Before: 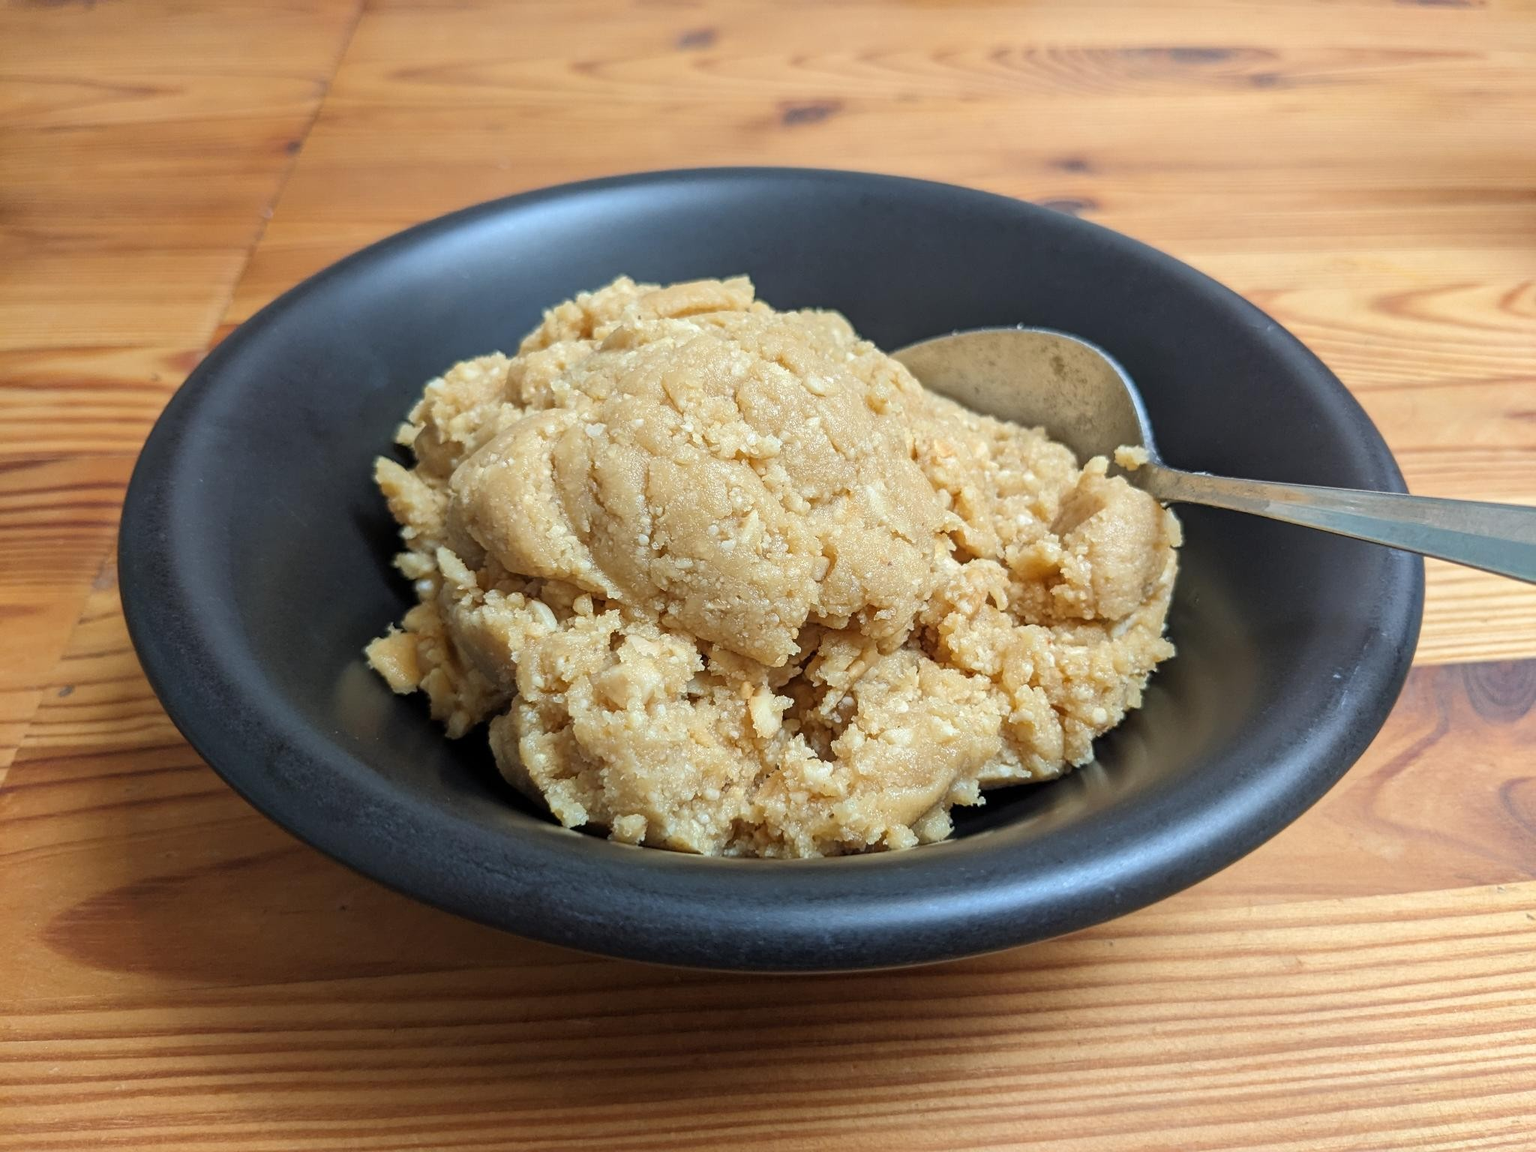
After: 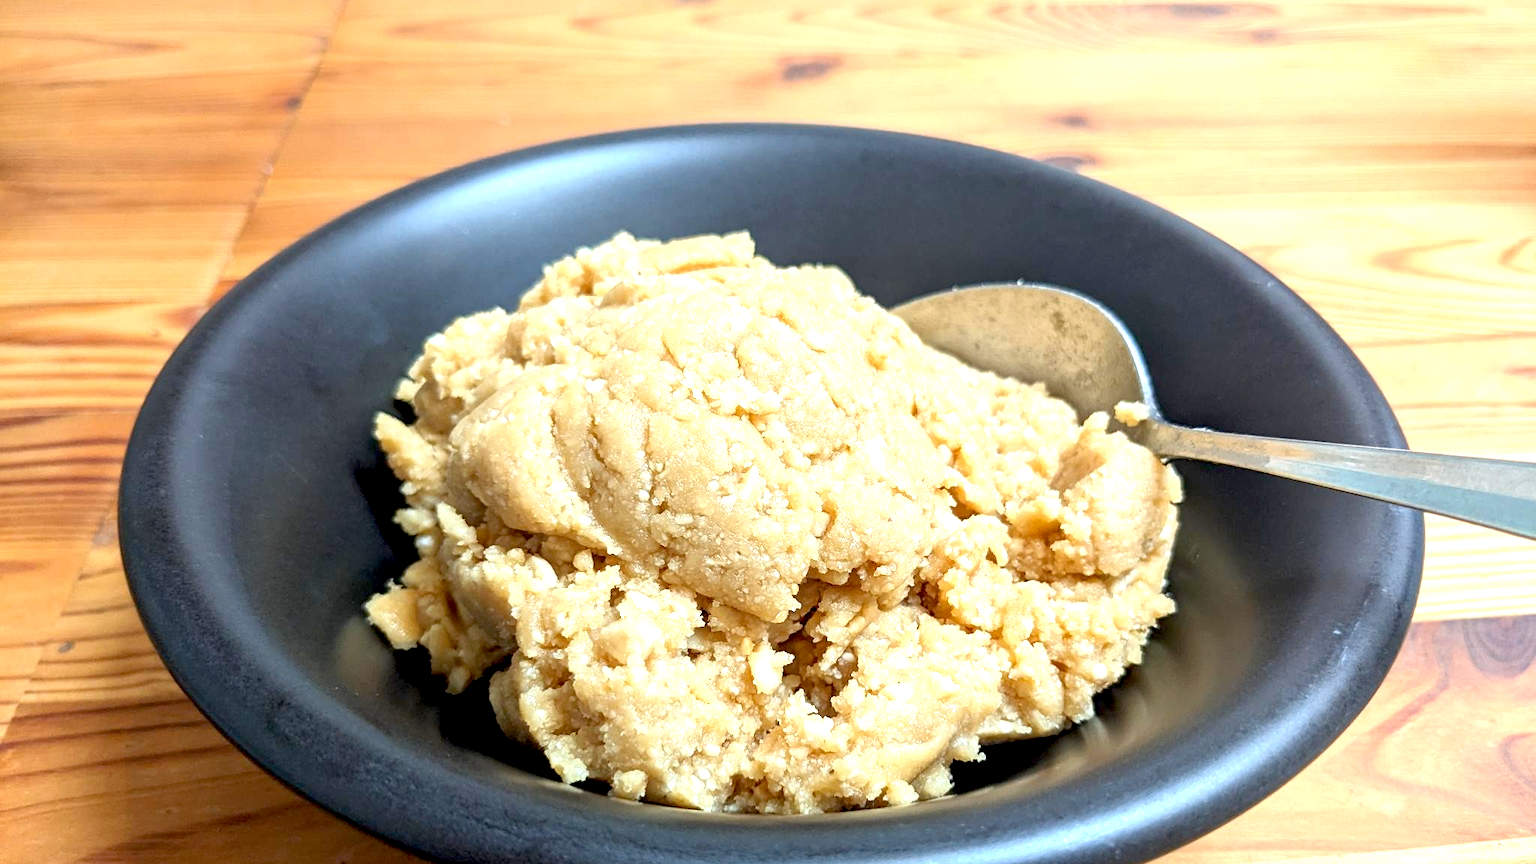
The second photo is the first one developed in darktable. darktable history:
crop: top 3.857%, bottom 21.132%
exposure: black level correction 0.01, exposure 1 EV, compensate highlight preservation false
